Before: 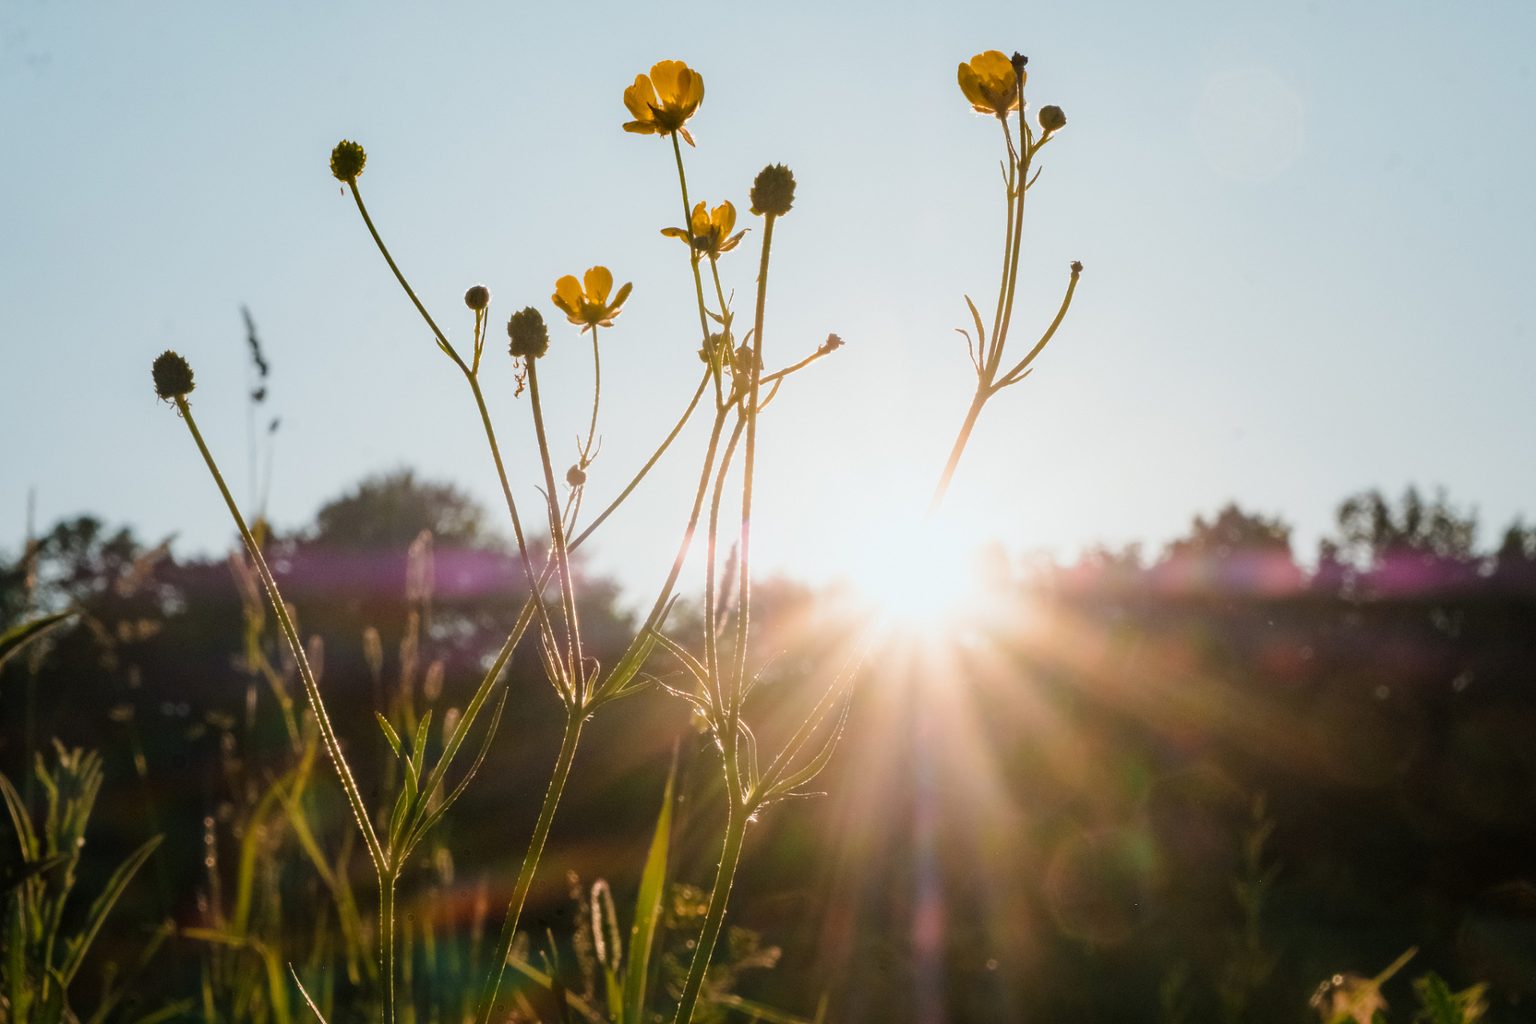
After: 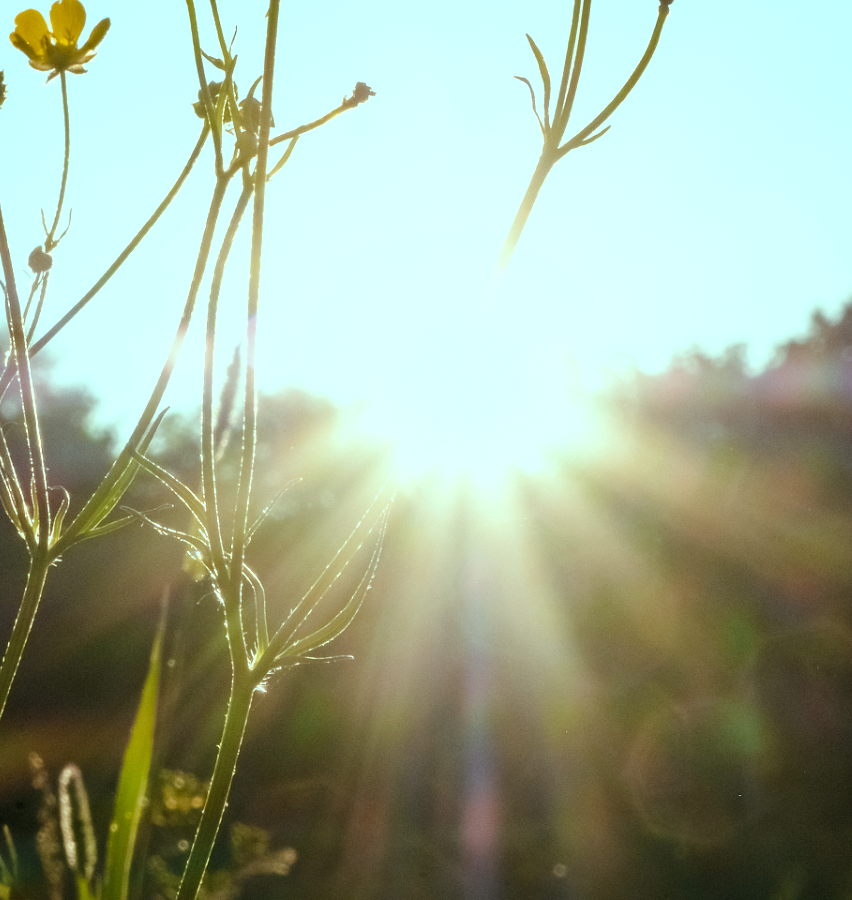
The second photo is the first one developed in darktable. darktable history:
tone equalizer: on, module defaults
crop: left 35.432%, top 26.233%, right 20.145%, bottom 3.432%
exposure: black level correction 0.001, exposure 0.191 EV, compensate highlight preservation false
color balance: mode lift, gamma, gain (sRGB), lift [0.997, 0.979, 1.021, 1.011], gamma [1, 1.084, 0.916, 0.998], gain [1, 0.87, 1.13, 1.101], contrast 4.55%, contrast fulcrum 38.24%, output saturation 104.09%
